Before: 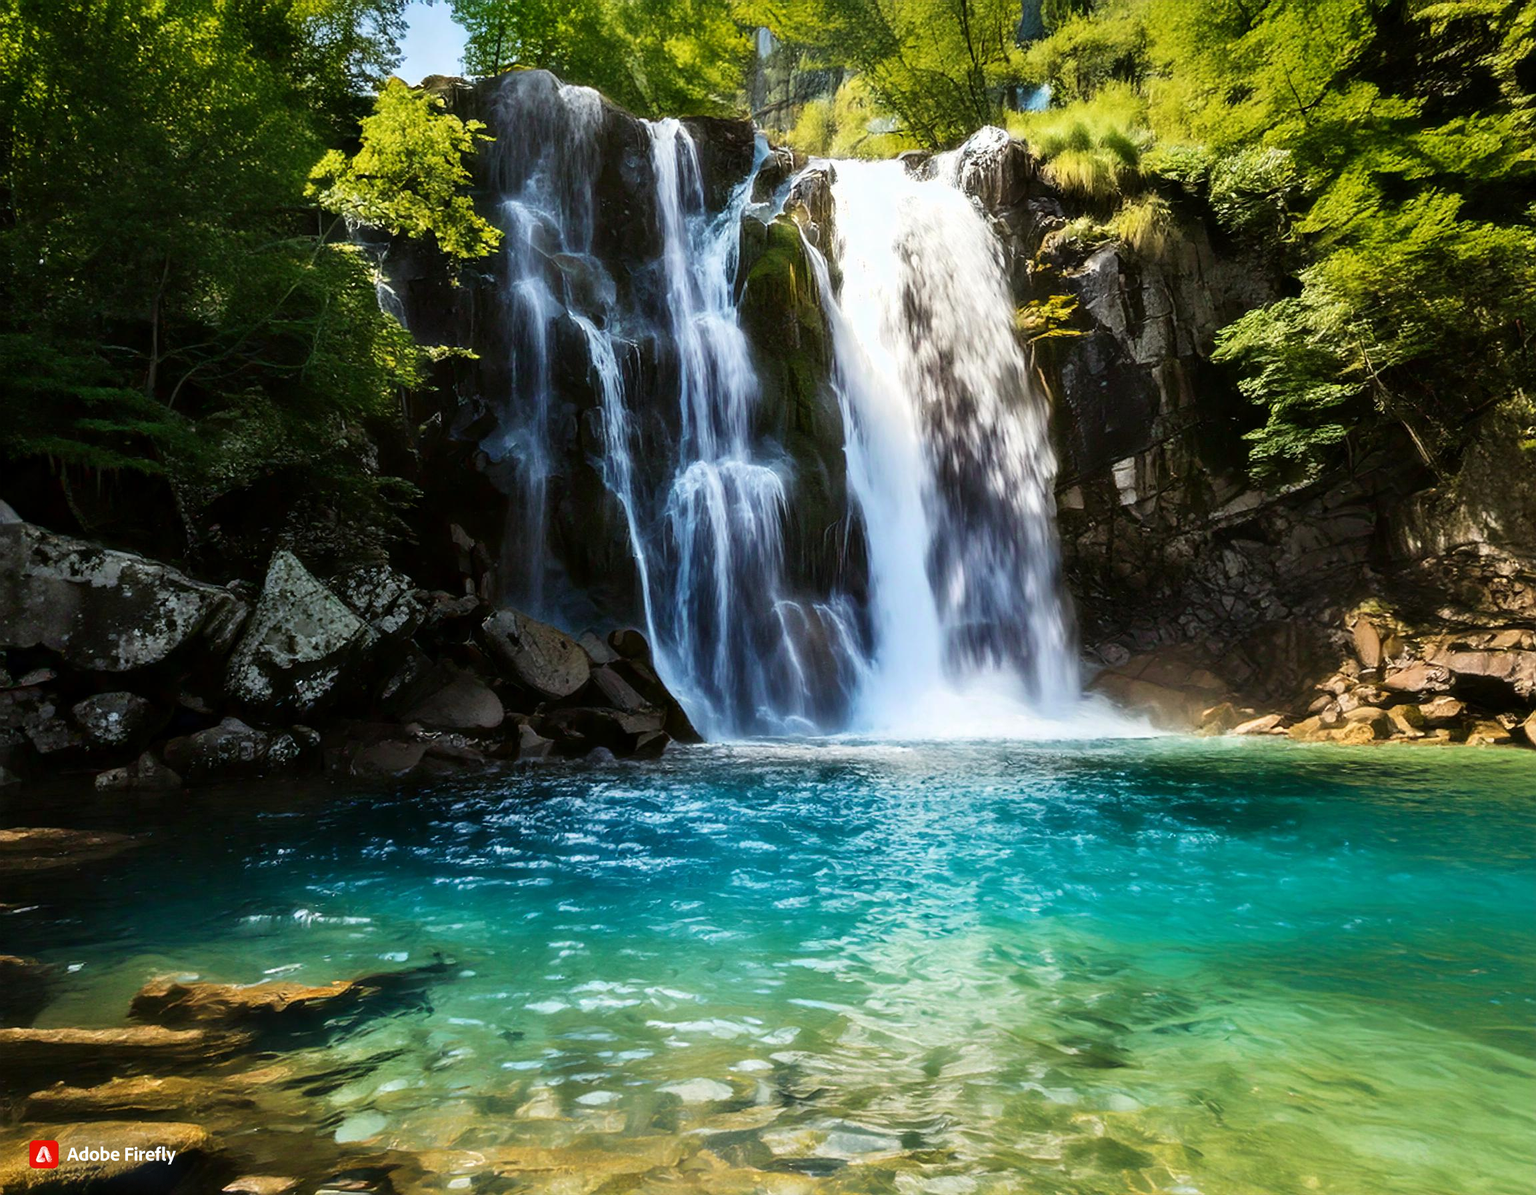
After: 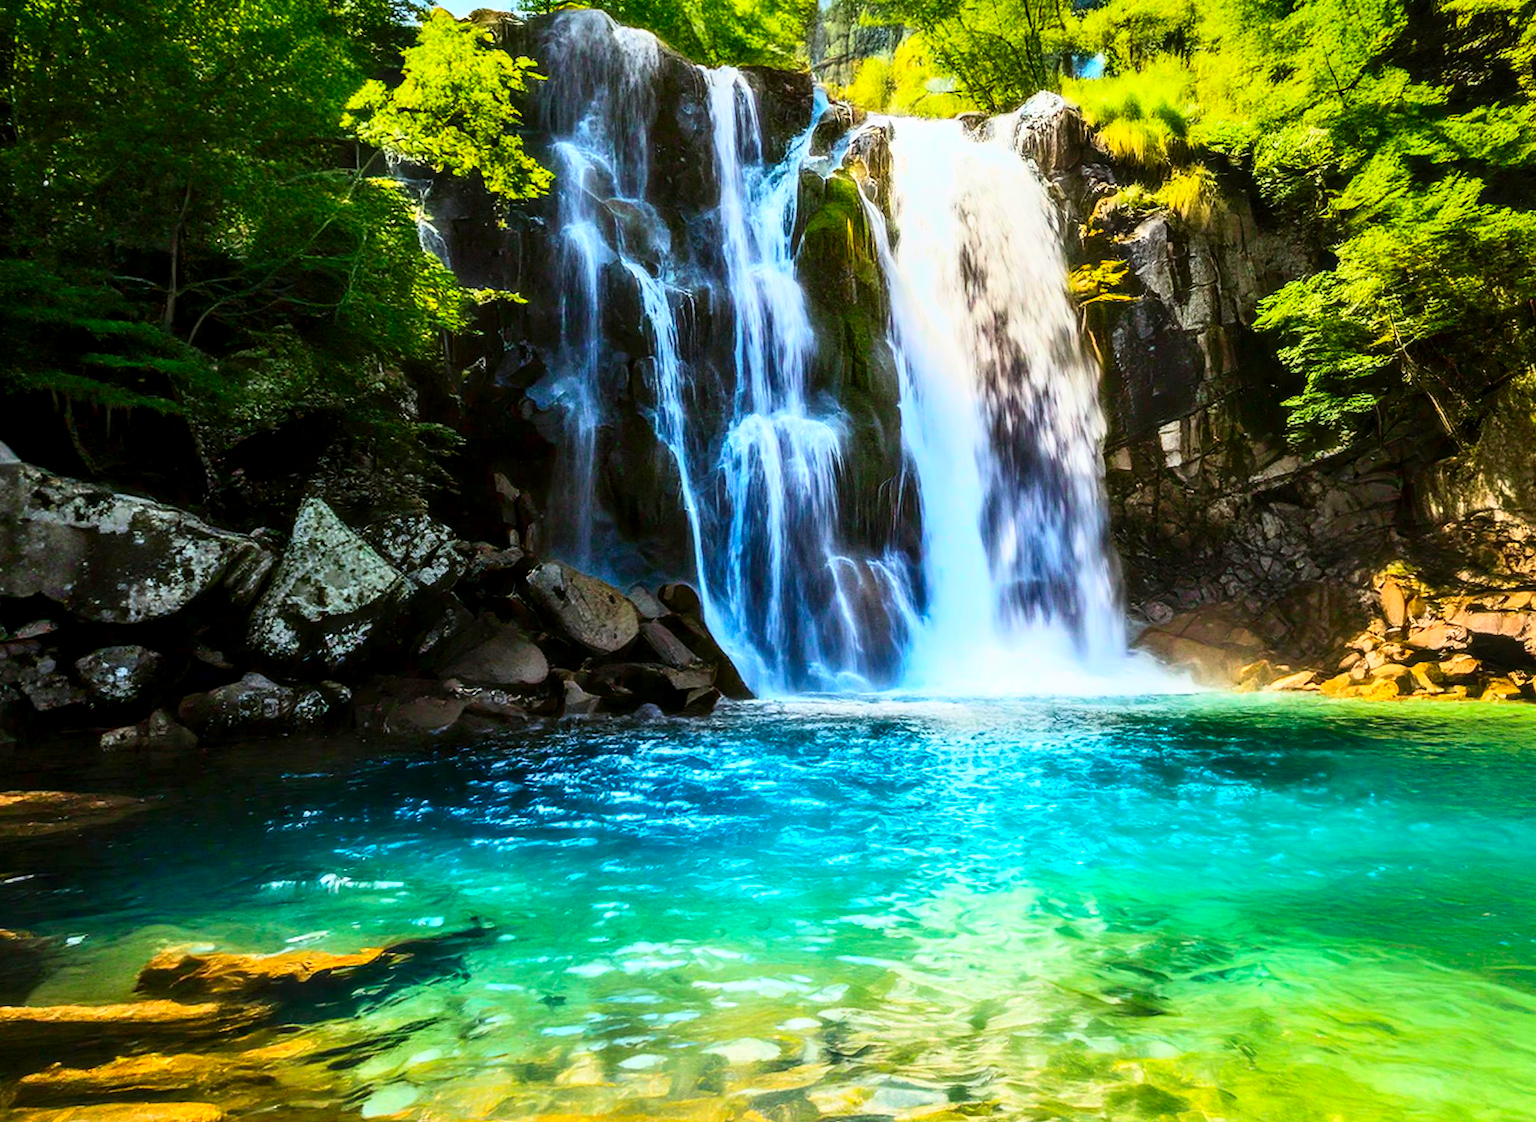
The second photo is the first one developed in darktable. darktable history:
global tonemap: drago (0.7, 100)
local contrast: on, module defaults
contrast brightness saturation: contrast 0.26, brightness 0.02, saturation 0.87
rotate and perspective: rotation 0.679°, lens shift (horizontal) 0.136, crop left 0.009, crop right 0.991, crop top 0.078, crop bottom 0.95
exposure: black level correction 0.001, compensate highlight preservation false
